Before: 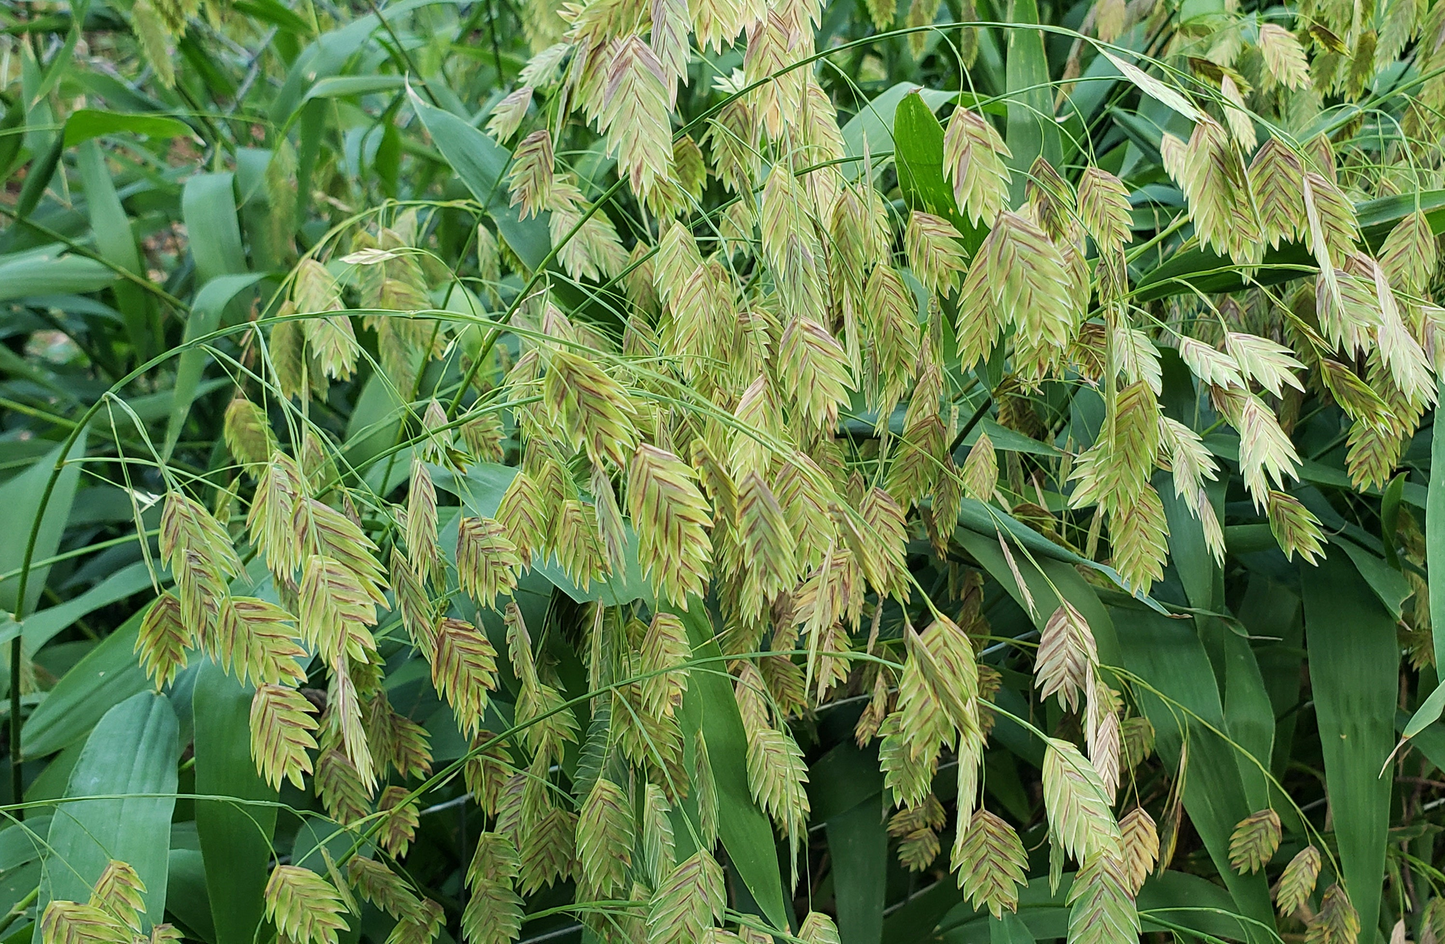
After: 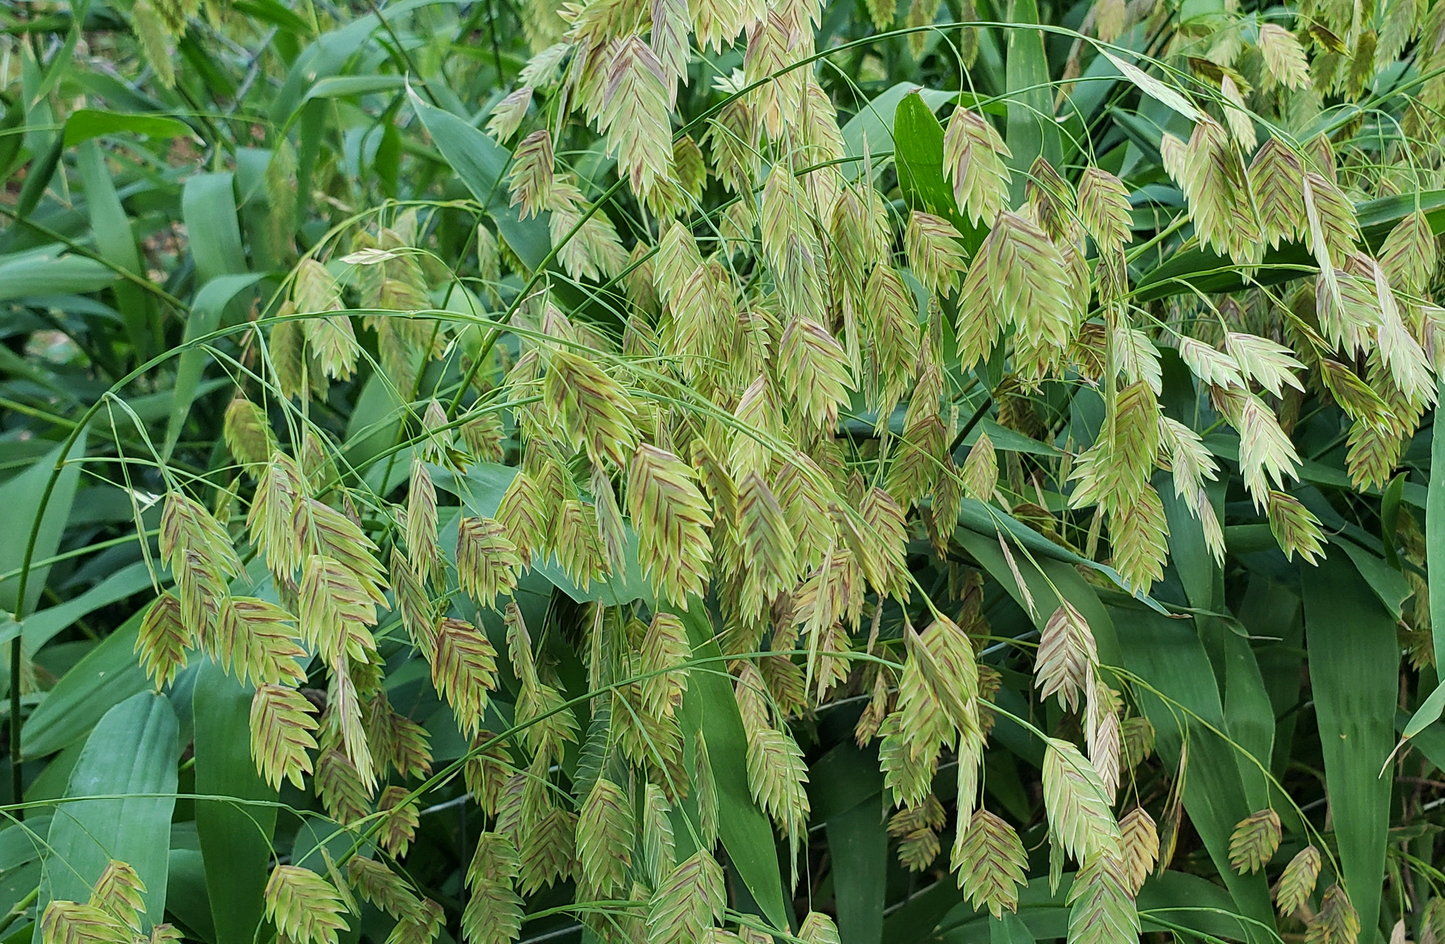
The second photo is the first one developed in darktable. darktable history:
white balance: red 0.978, blue 0.999
shadows and highlights: shadows 43.71, white point adjustment -1.46, soften with gaussian
